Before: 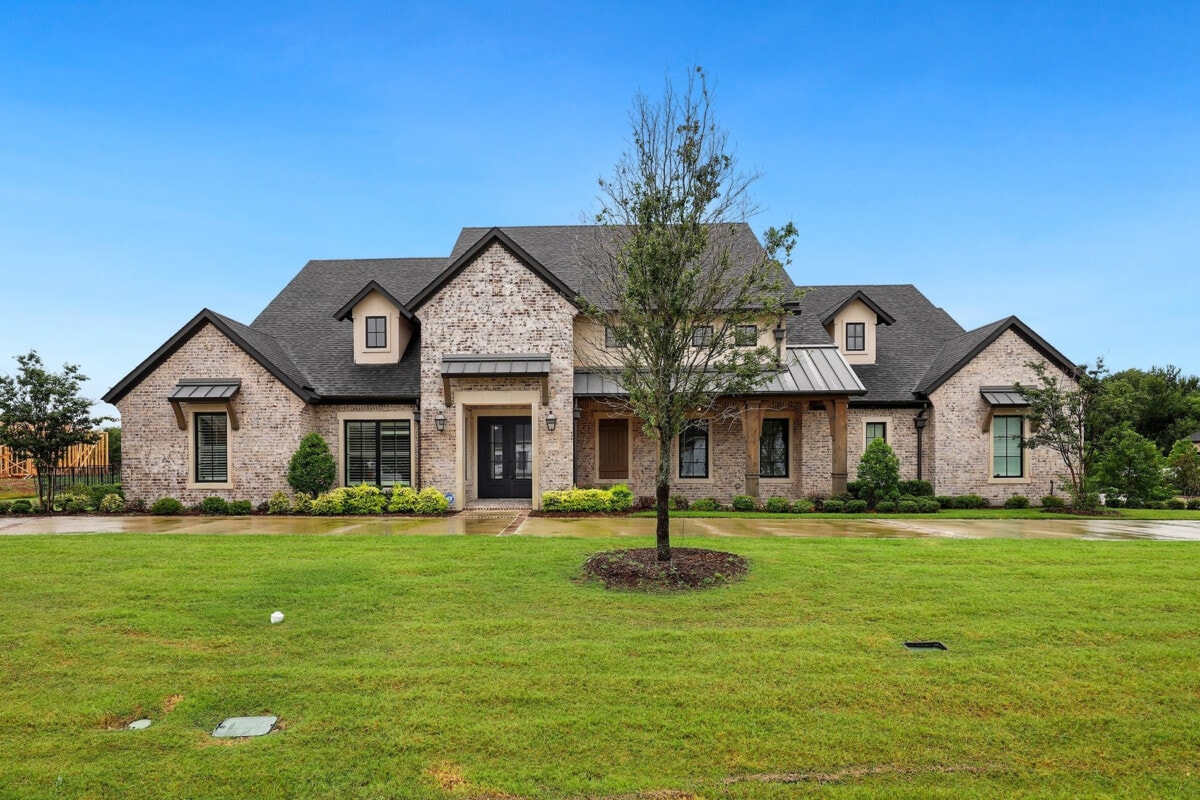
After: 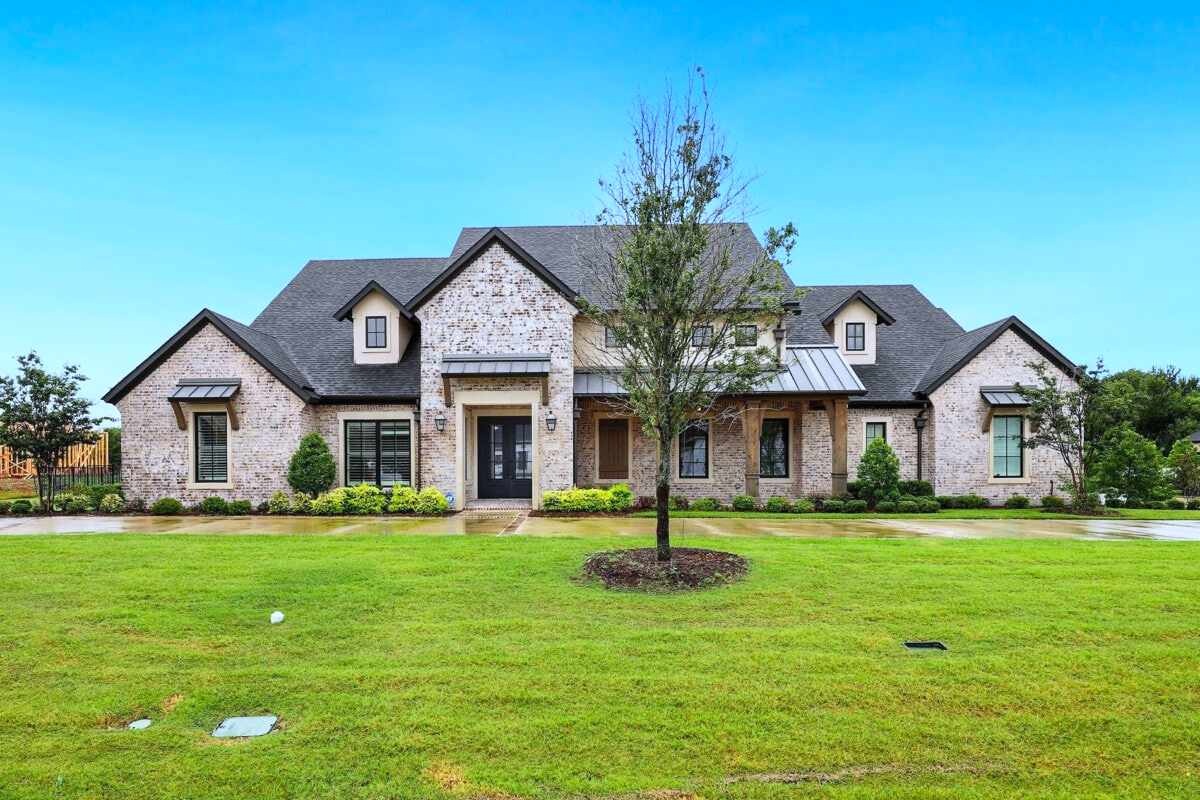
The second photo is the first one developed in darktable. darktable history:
rgb levels: preserve colors max RGB
contrast brightness saturation: contrast 0.2, brightness 0.16, saturation 0.22
white balance: red 0.931, blue 1.11
